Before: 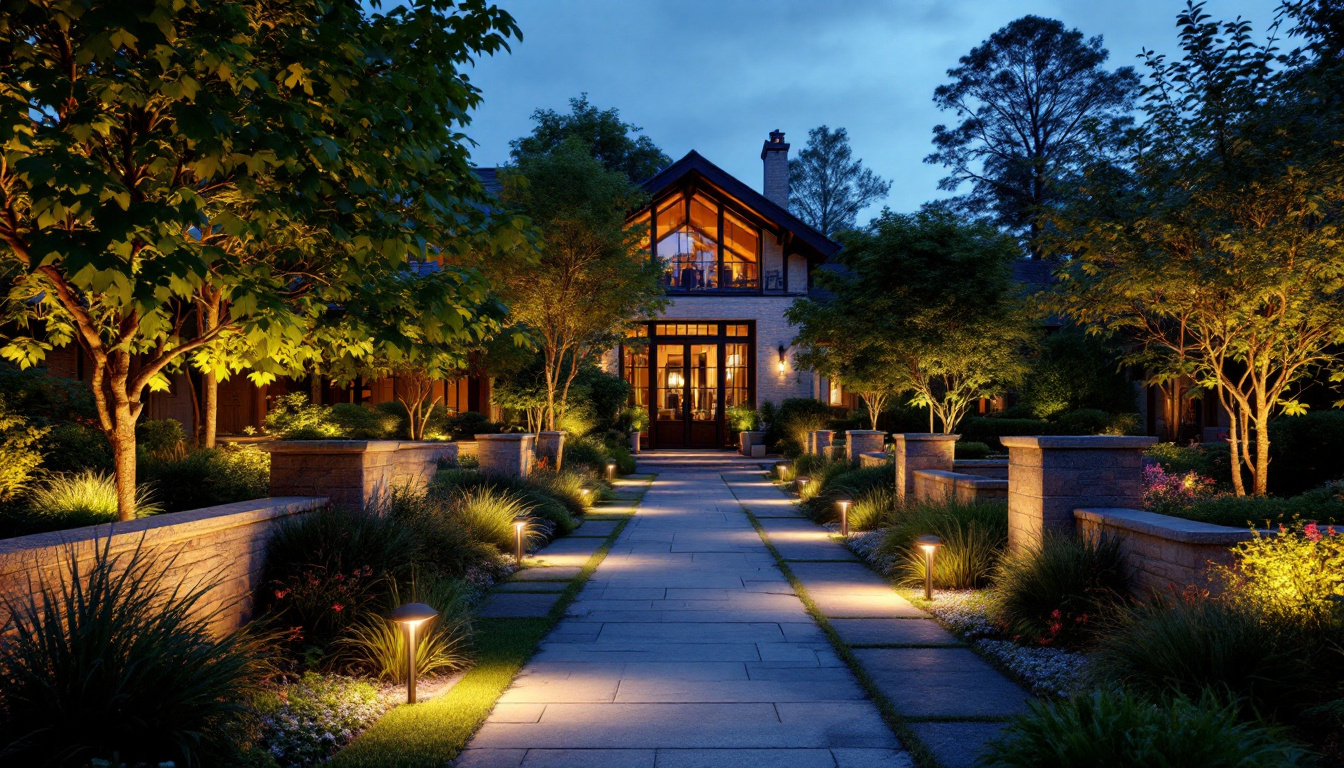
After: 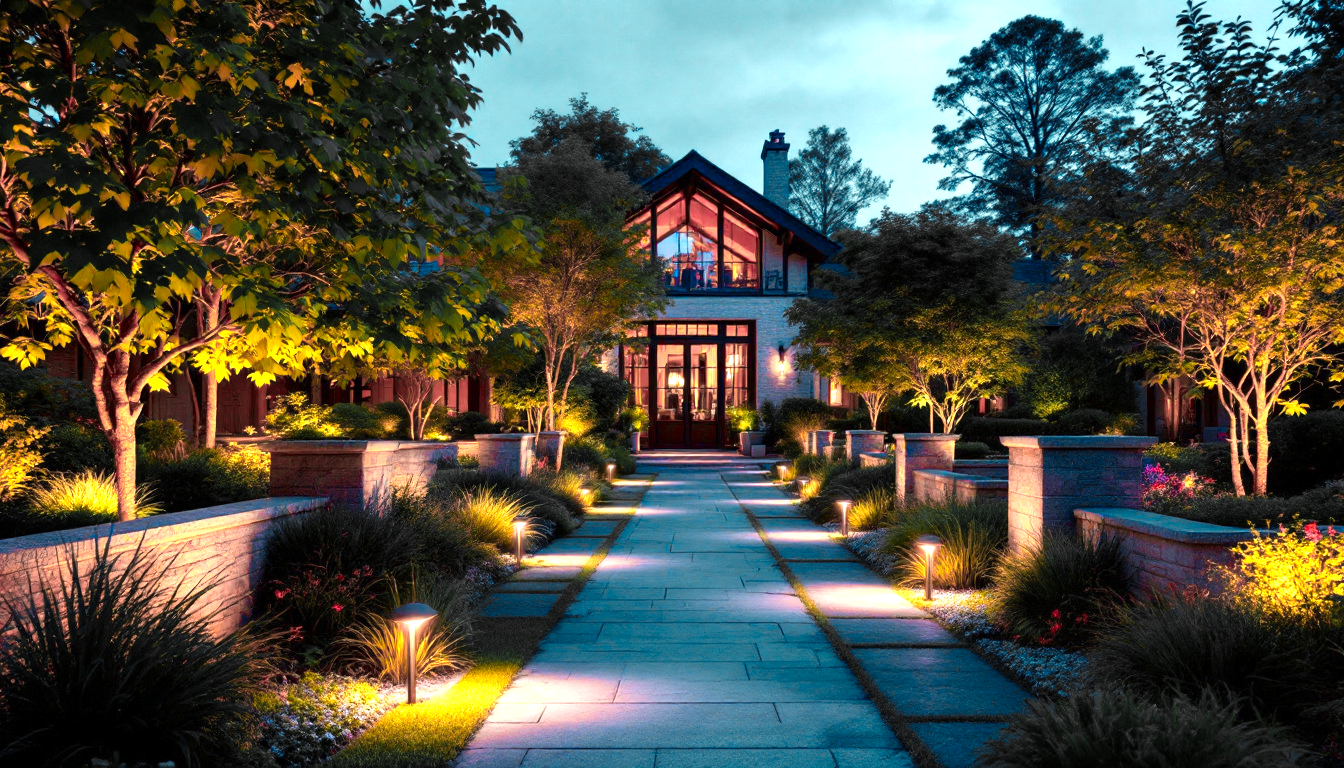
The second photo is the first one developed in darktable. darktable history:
white balance: red 0.983, blue 1.036
color zones: curves: ch0 [(0.257, 0.558) (0.75, 0.565)]; ch1 [(0.004, 0.857) (0.14, 0.416) (0.257, 0.695) (0.442, 0.032) (0.736, 0.266) (0.891, 0.741)]; ch2 [(0, 0.623) (0.112, 0.436) (0.271, 0.474) (0.516, 0.64) (0.743, 0.286)]
color correction: highlights a* -0.772, highlights b* -8.92
exposure: exposure 0.6 EV, compensate highlight preservation false
